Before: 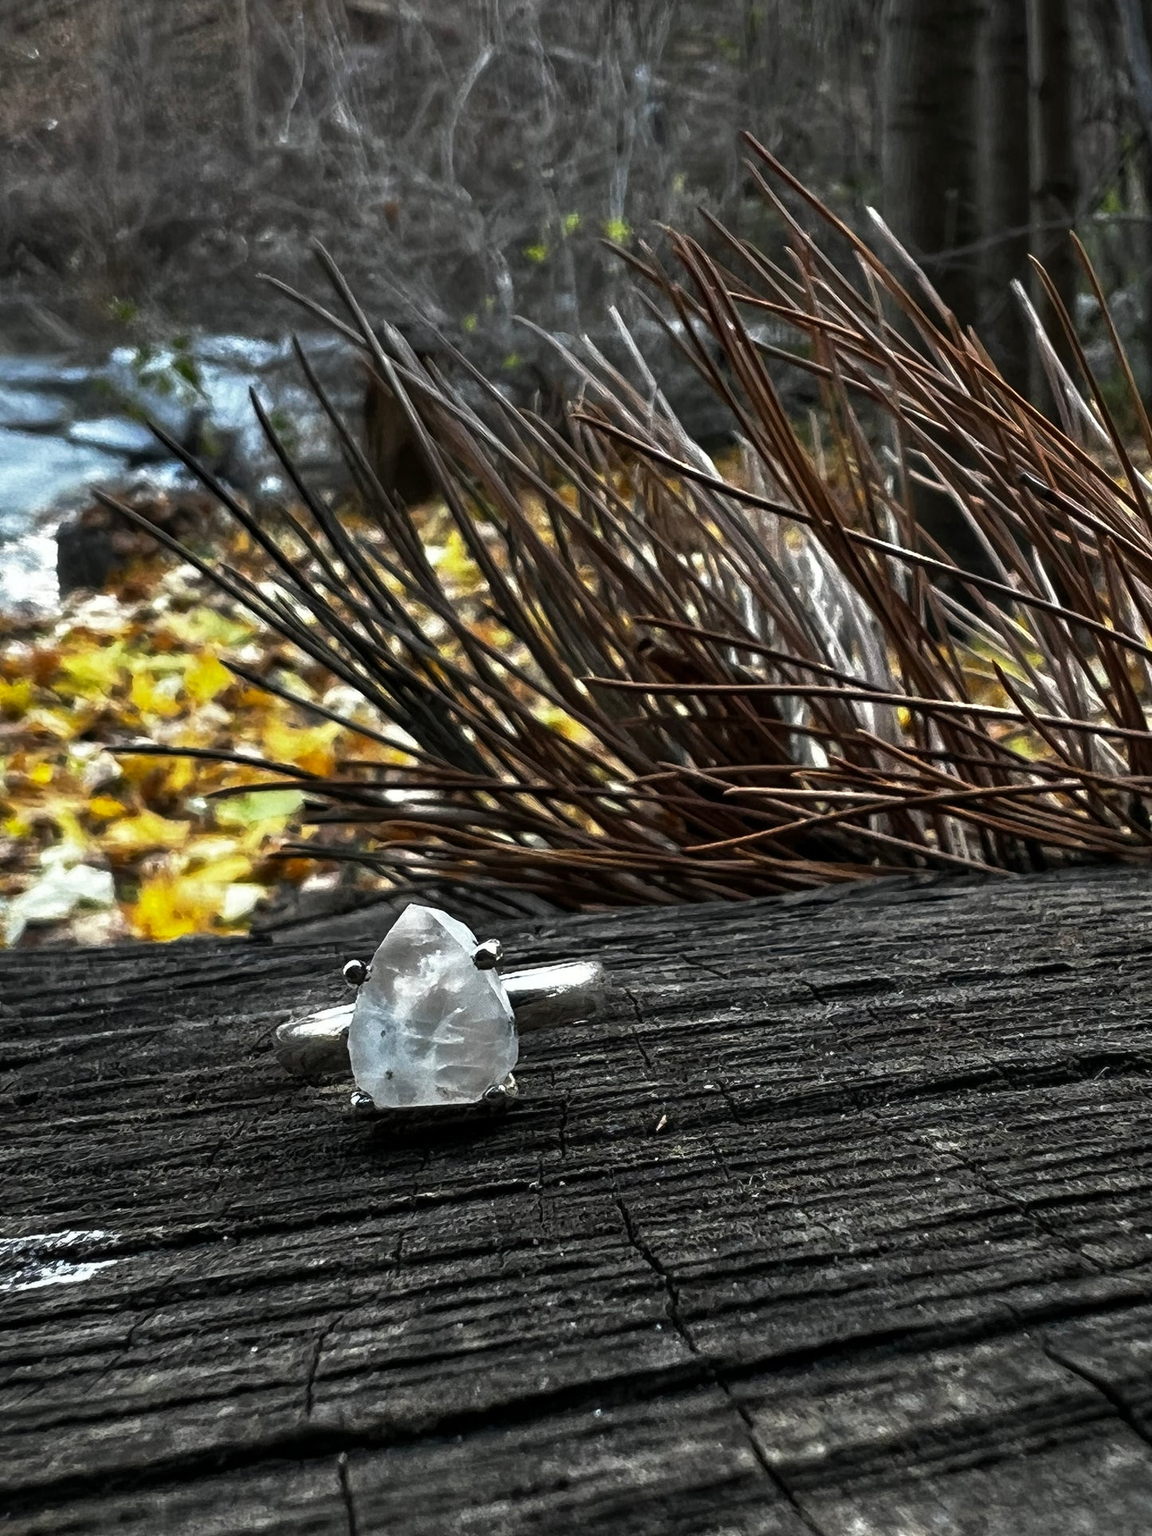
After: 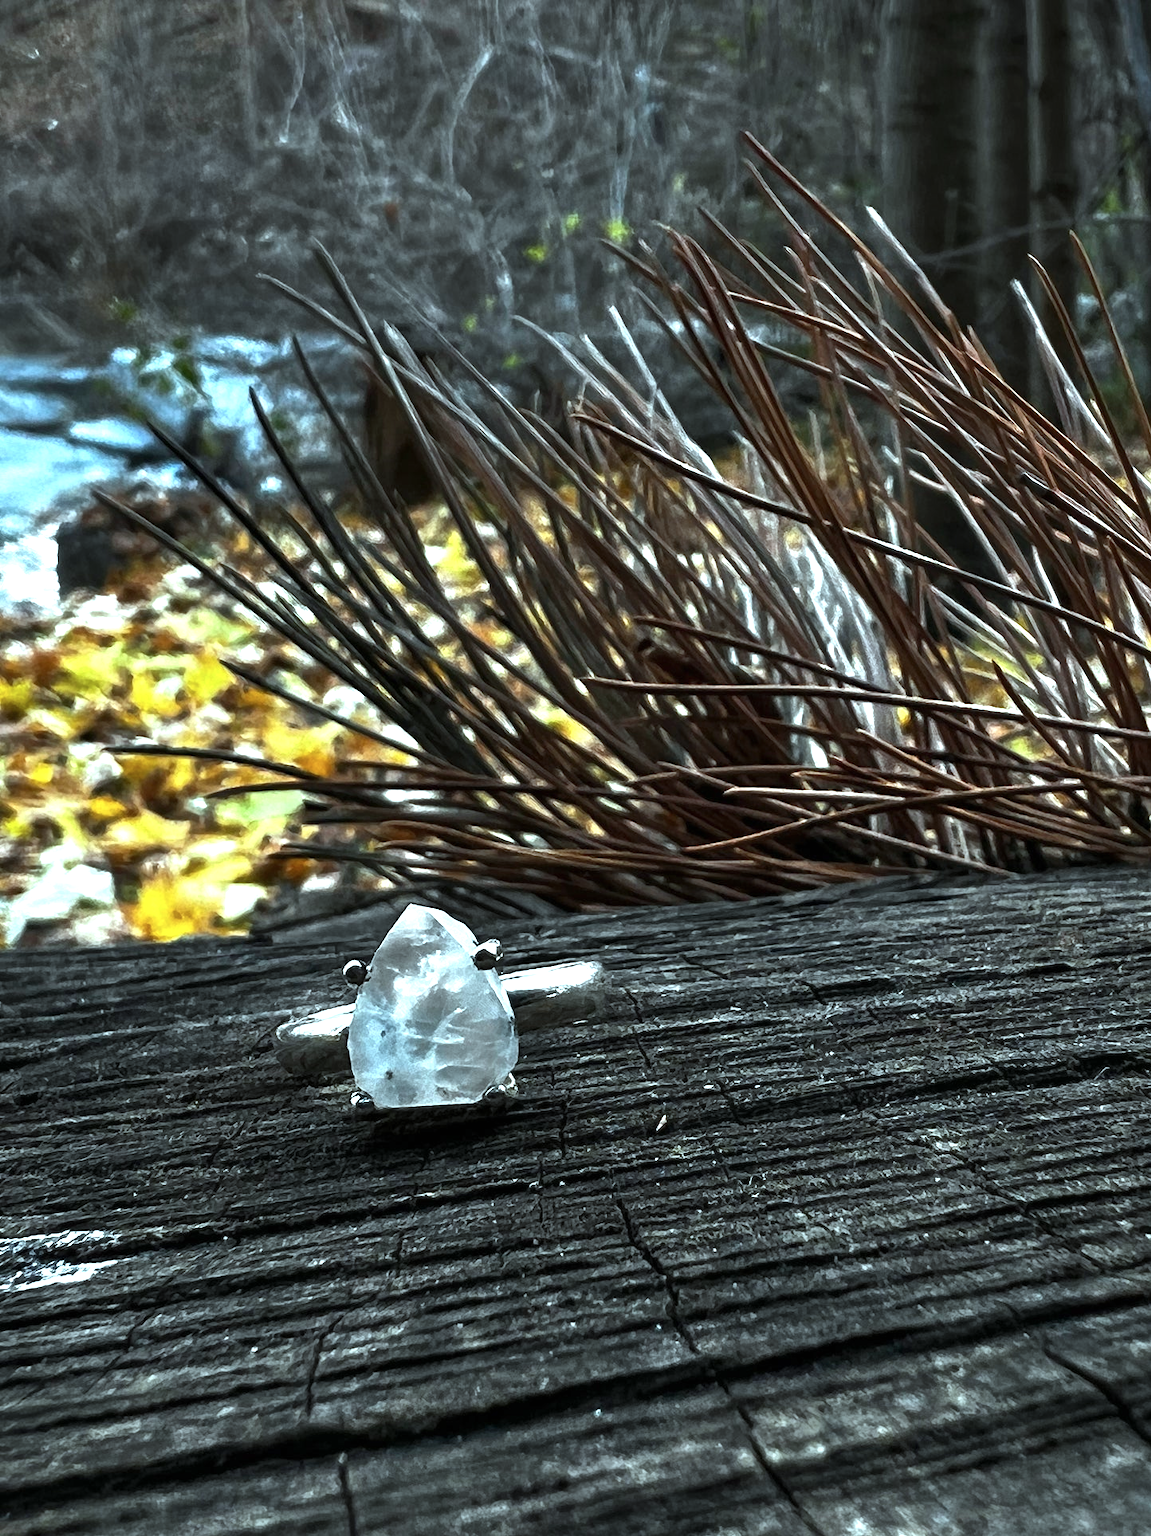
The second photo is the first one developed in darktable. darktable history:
exposure: black level correction 0, exposure 0.7 EV, compensate exposure bias true, compensate highlight preservation false
color correction: highlights a* -10.04, highlights b* -10.37
tone curve: curves: ch0 [(0, 0) (0.405, 0.351) (1, 1)]
